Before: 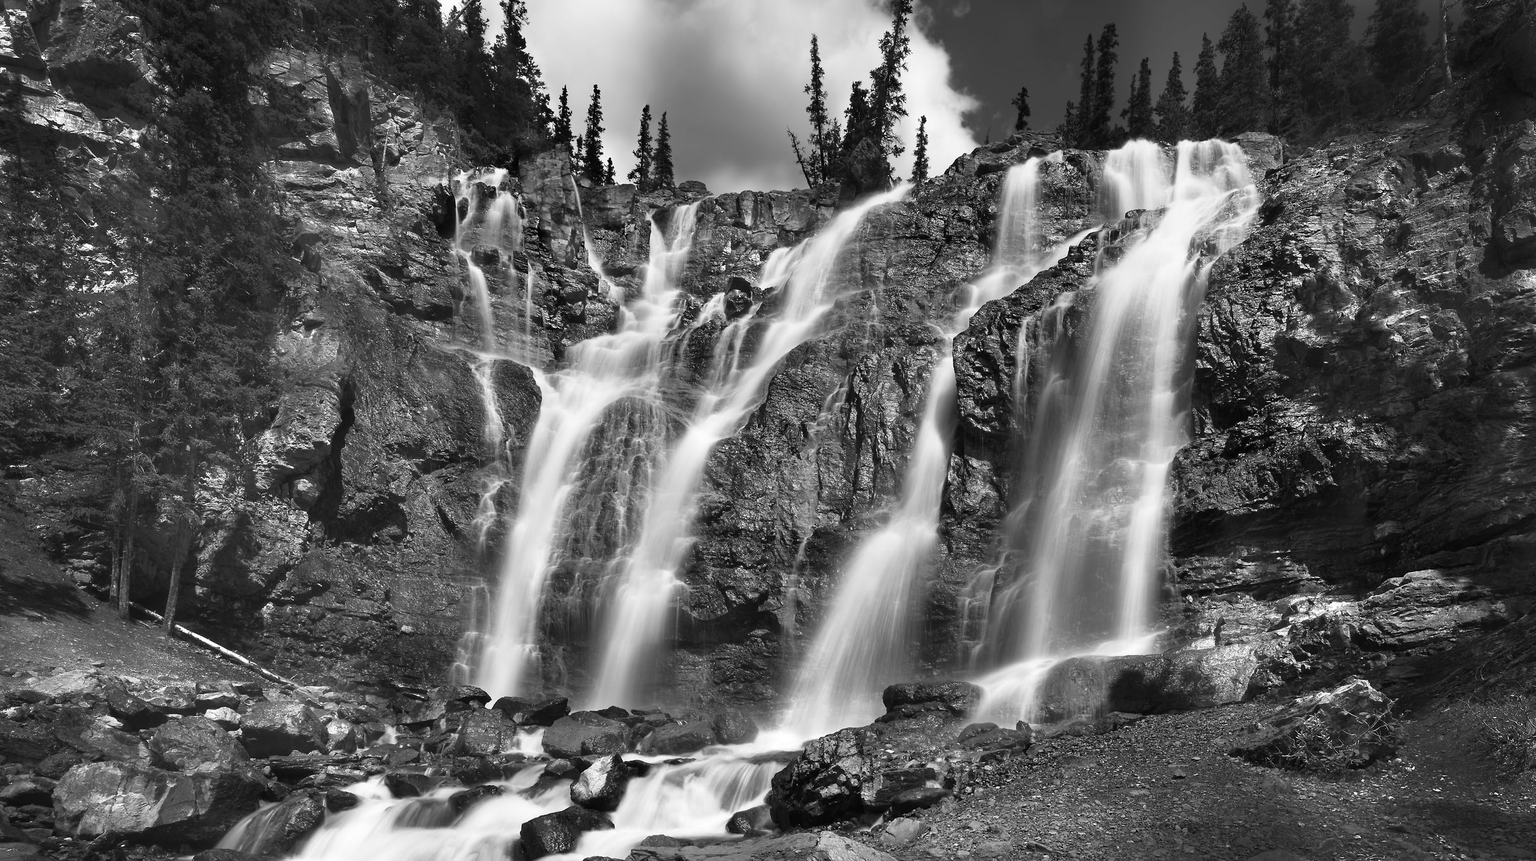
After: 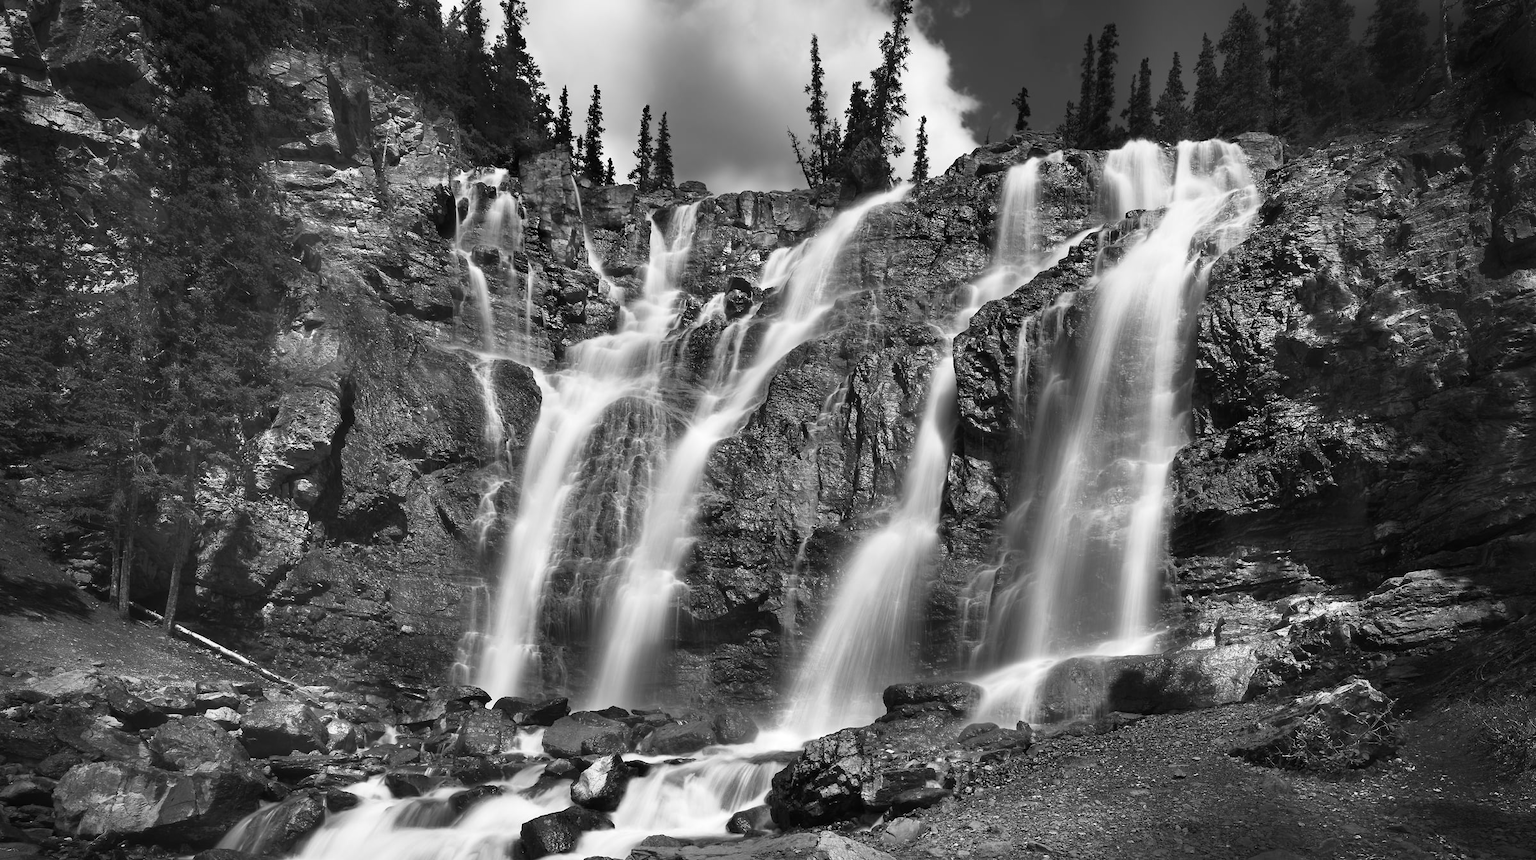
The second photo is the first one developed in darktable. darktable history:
vignetting: fall-off start 67.21%, width/height ratio 1.019, unbound false
